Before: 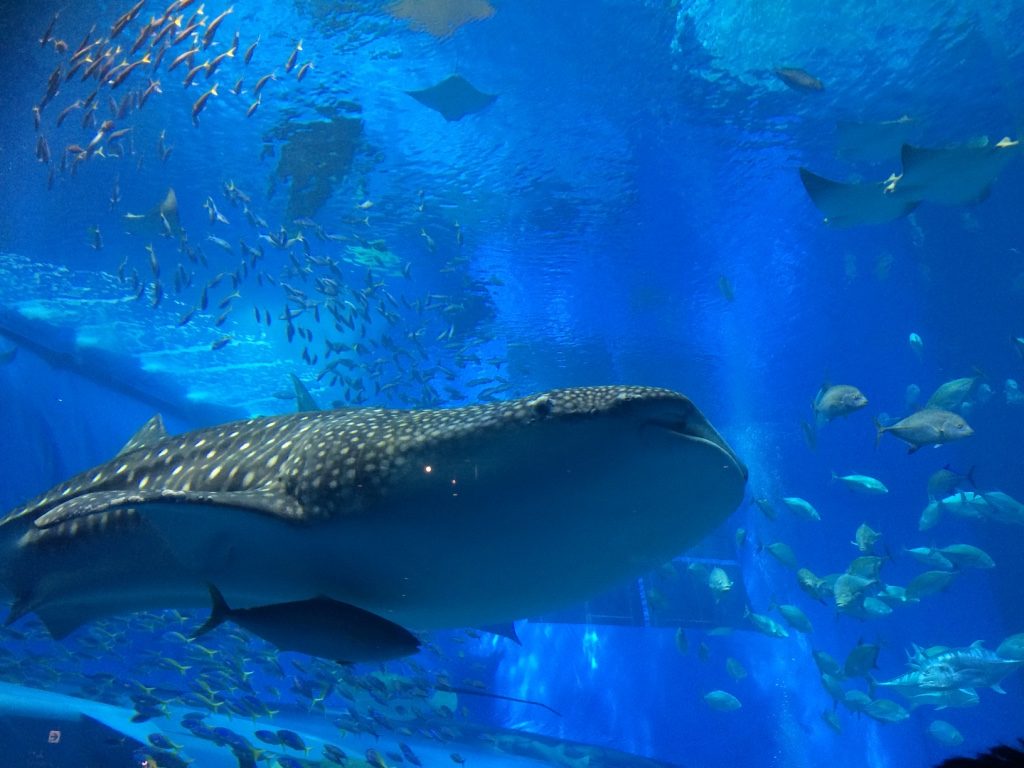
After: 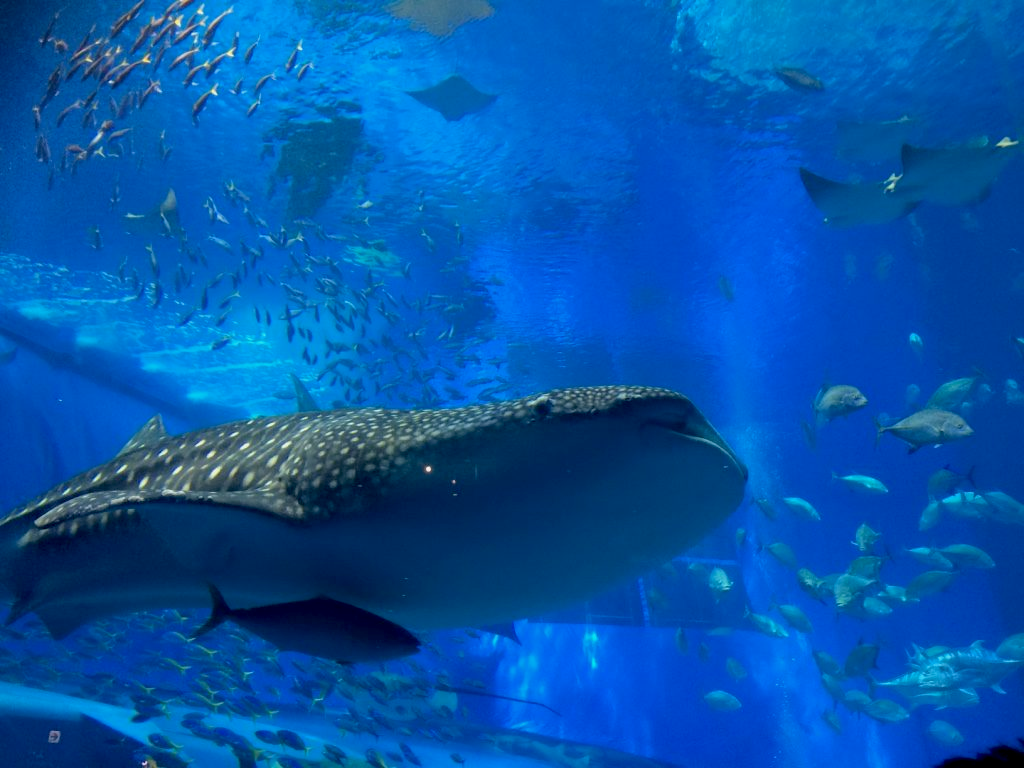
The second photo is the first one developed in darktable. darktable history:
tone equalizer: edges refinement/feathering 500, mask exposure compensation -1.57 EV, preserve details no
exposure: black level correction 0.009, exposure -0.164 EV, compensate exposure bias true, compensate highlight preservation false
